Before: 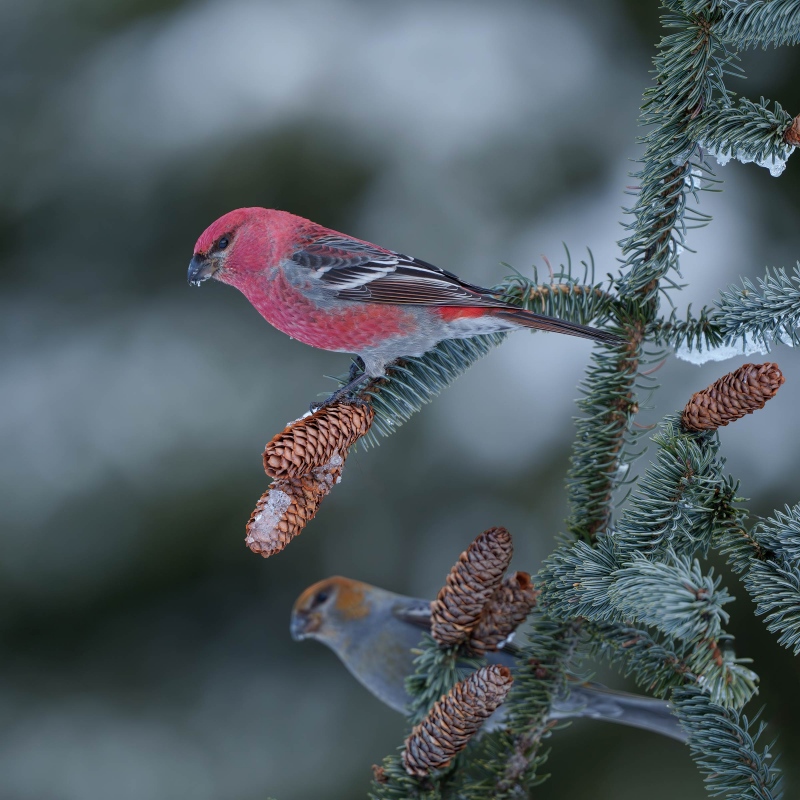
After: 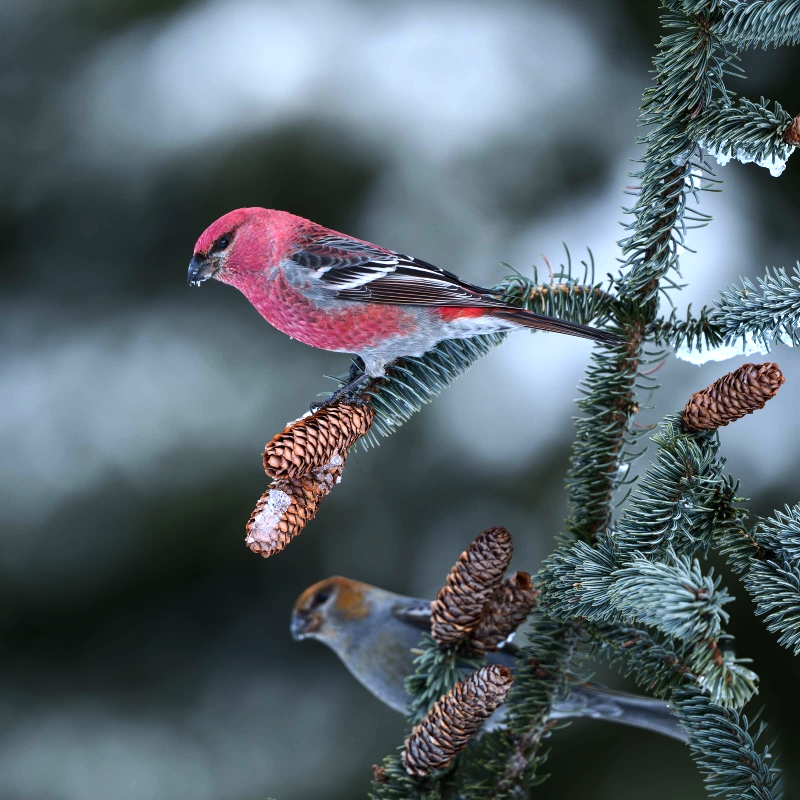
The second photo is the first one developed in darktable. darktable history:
exposure: compensate highlight preservation false
tone equalizer: -8 EV -1.08 EV, -7 EV -1.01 EV, -6 EV -0.867 EV, -5 EV -0.578 EV, -3 EV 0.578 EV, -2 EV 0.867 EV, -1 EV 1.01 EV, +0 EV 1.08 EV, edges refinement/feathering 500, mask exposure compensation -1.57 EV, preserve details no
color balance rgb: perceptual saturation grading › global saturation 10%
